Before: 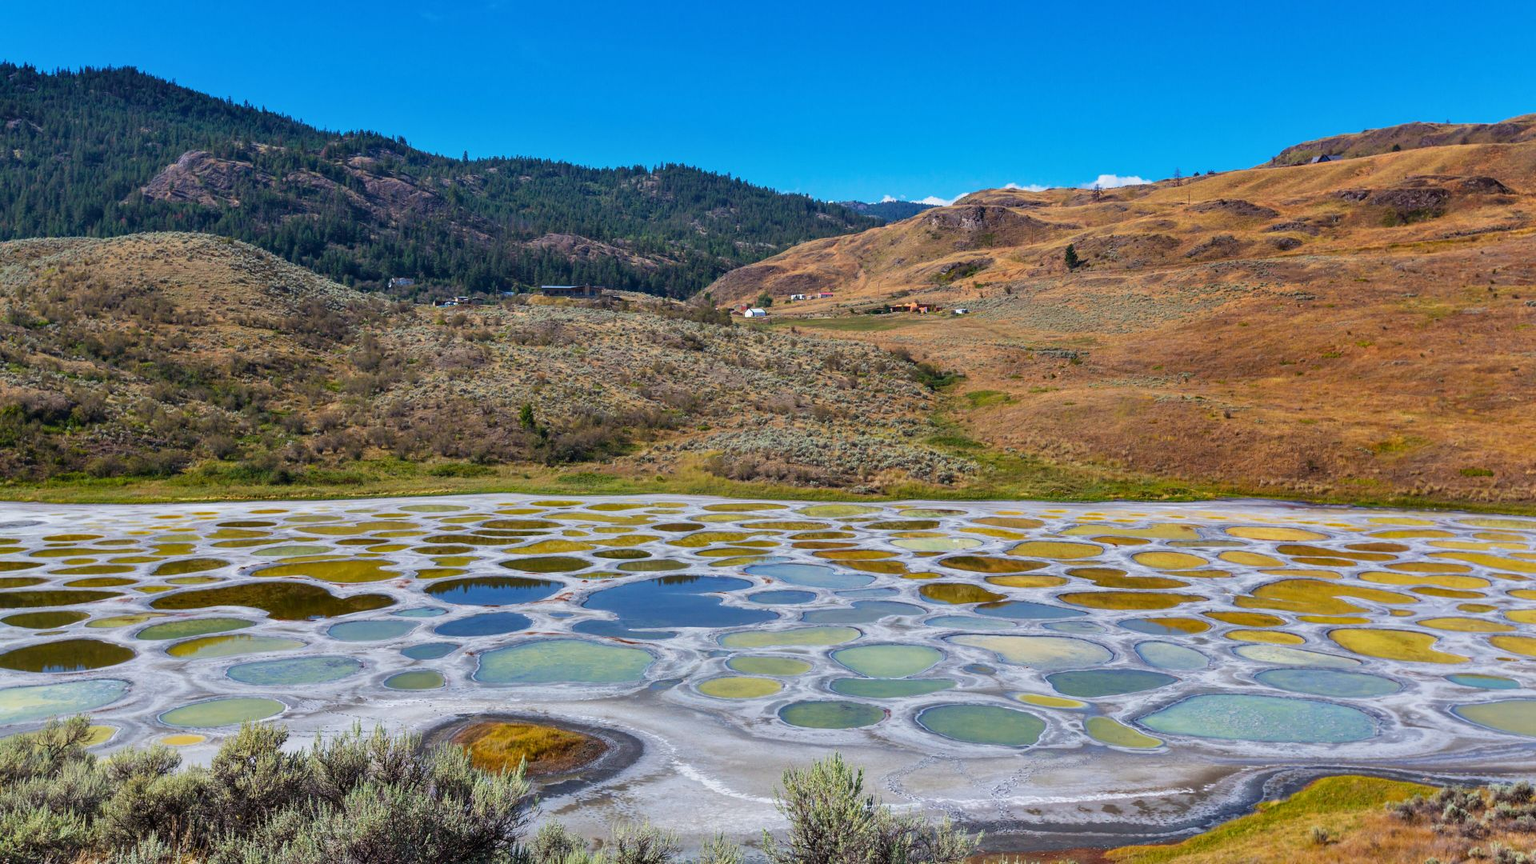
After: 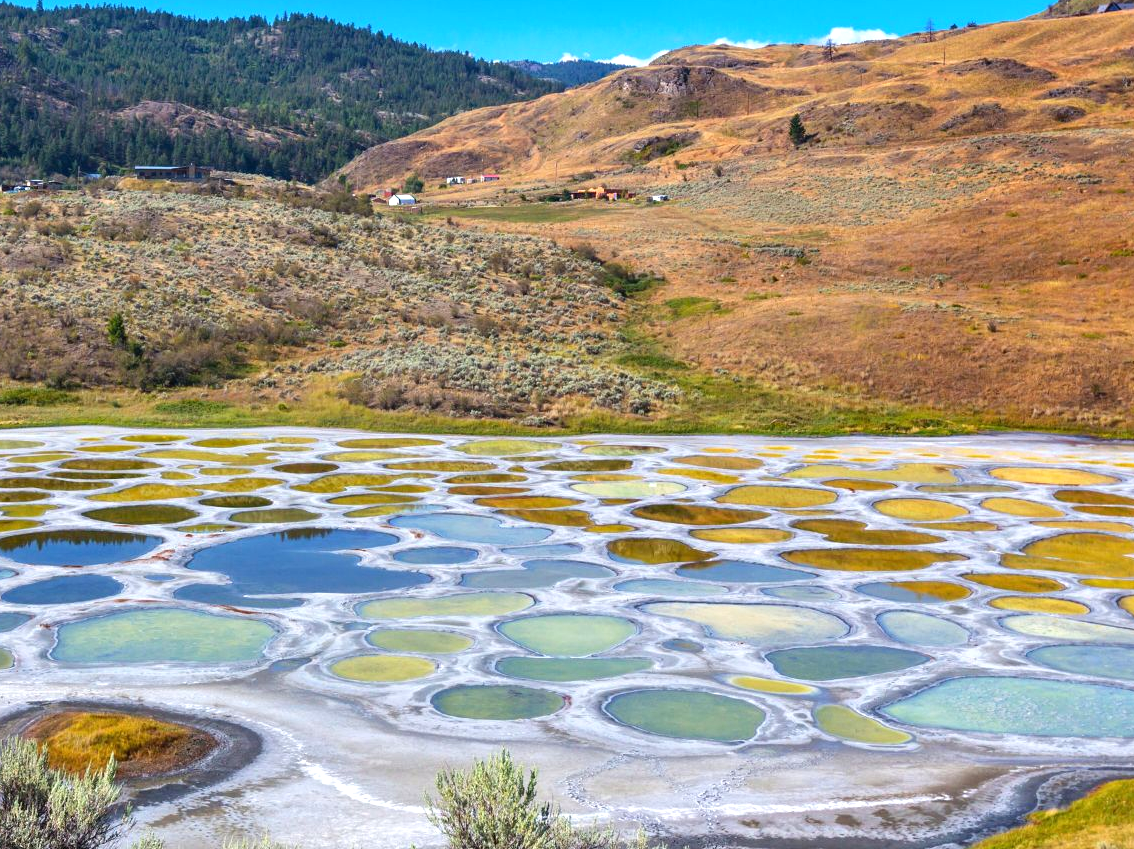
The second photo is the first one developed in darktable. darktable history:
exposure: exposure 0.6 EV, compensate highlight preservation false
crop and rotate: left 28.256%, top 17.734%, right 12.656%, bottom 3.573%
